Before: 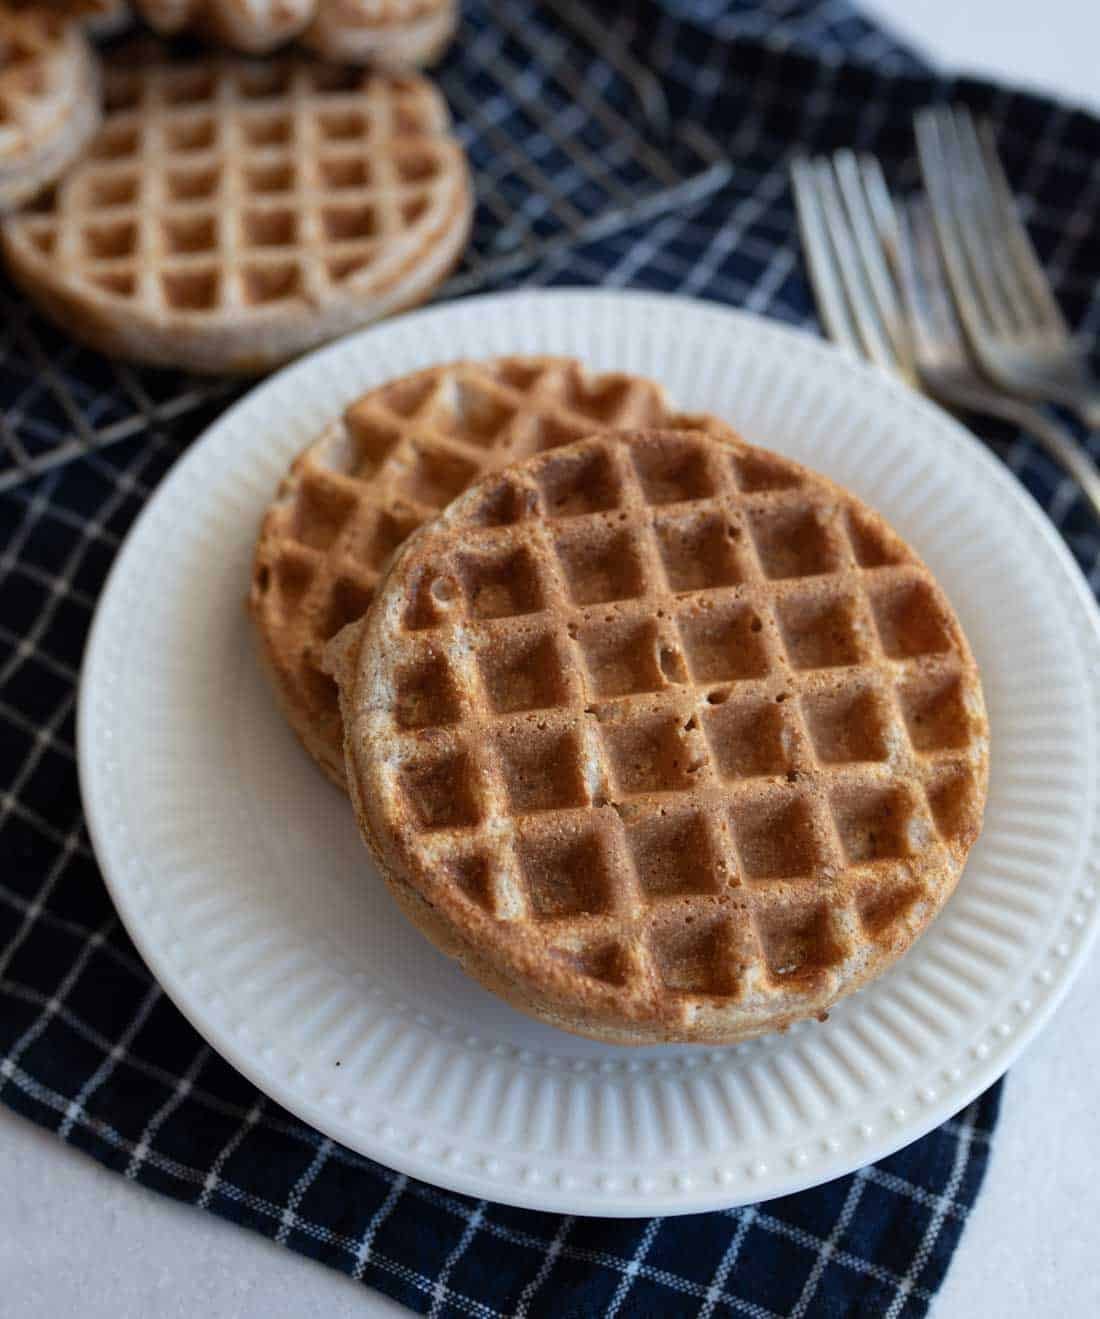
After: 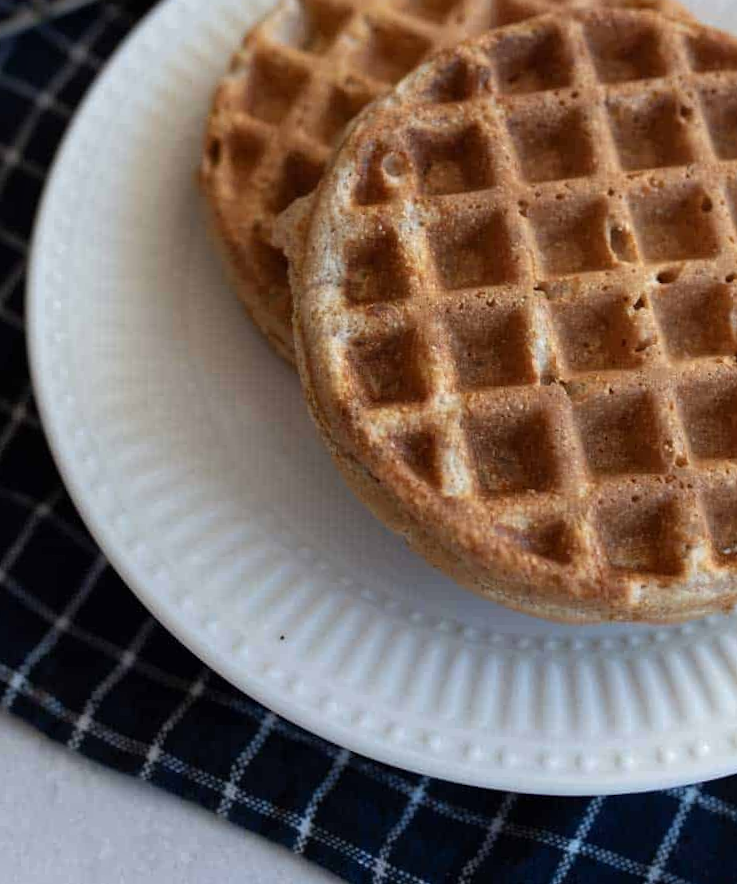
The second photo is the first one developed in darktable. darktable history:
shadows and highlights: shadows -40.15, highlights 62.88, soften with gaussian
crop and rotate: angle -0.82°, left 3.85%, top 31.828%, right 27.992%
